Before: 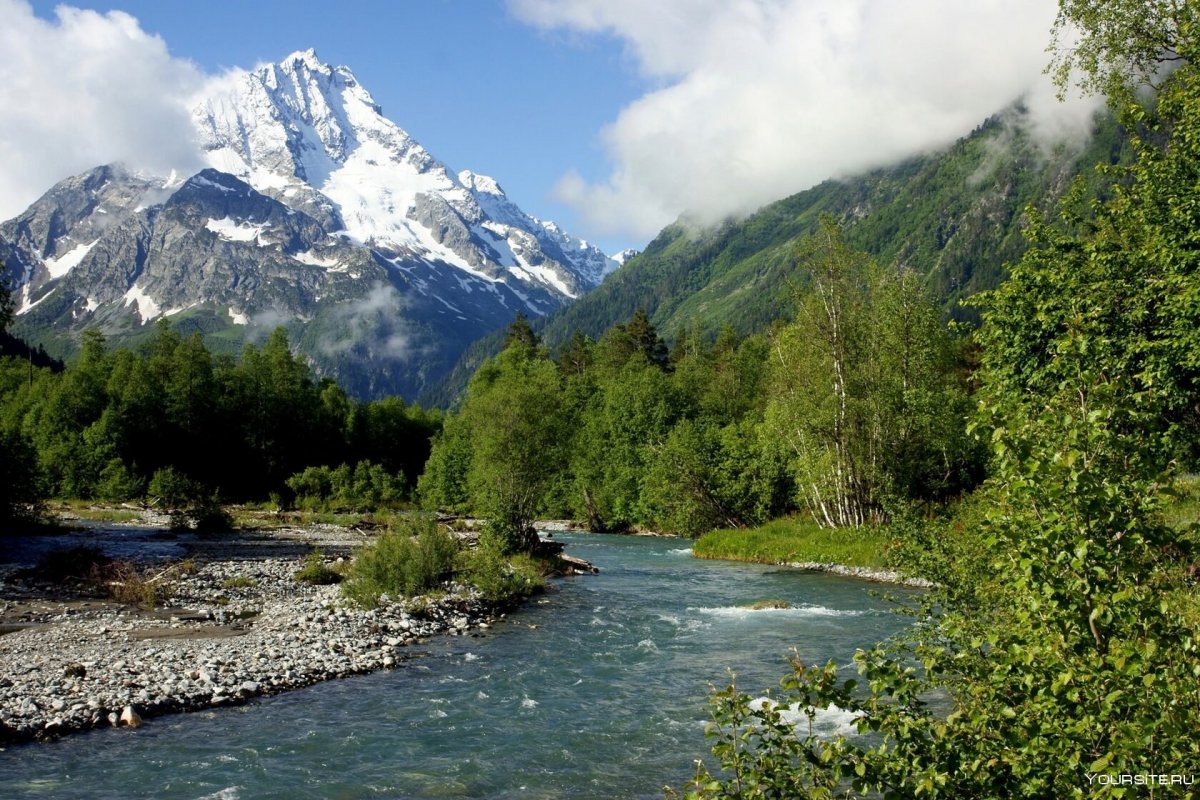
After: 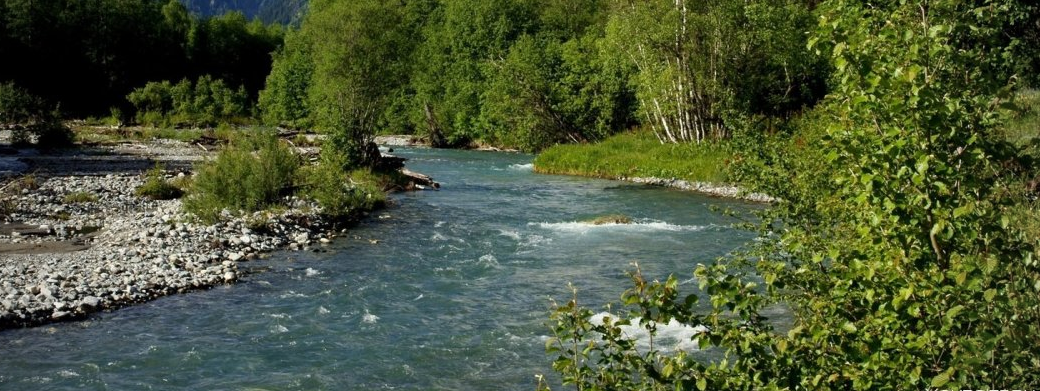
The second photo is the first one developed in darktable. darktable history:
vignetting: fall-off radius 60.92%
crop and rotate: left 13.306%, top 48.129%, bottom 2.928%
